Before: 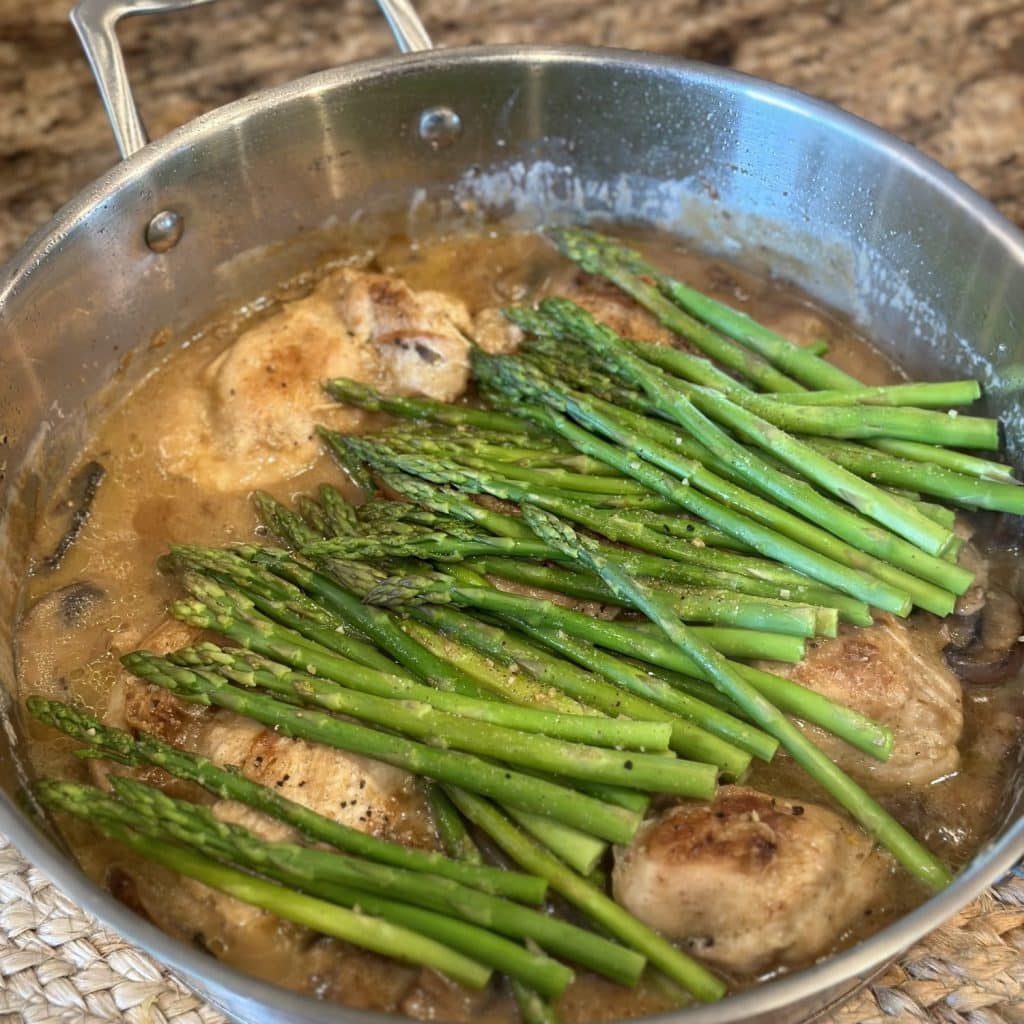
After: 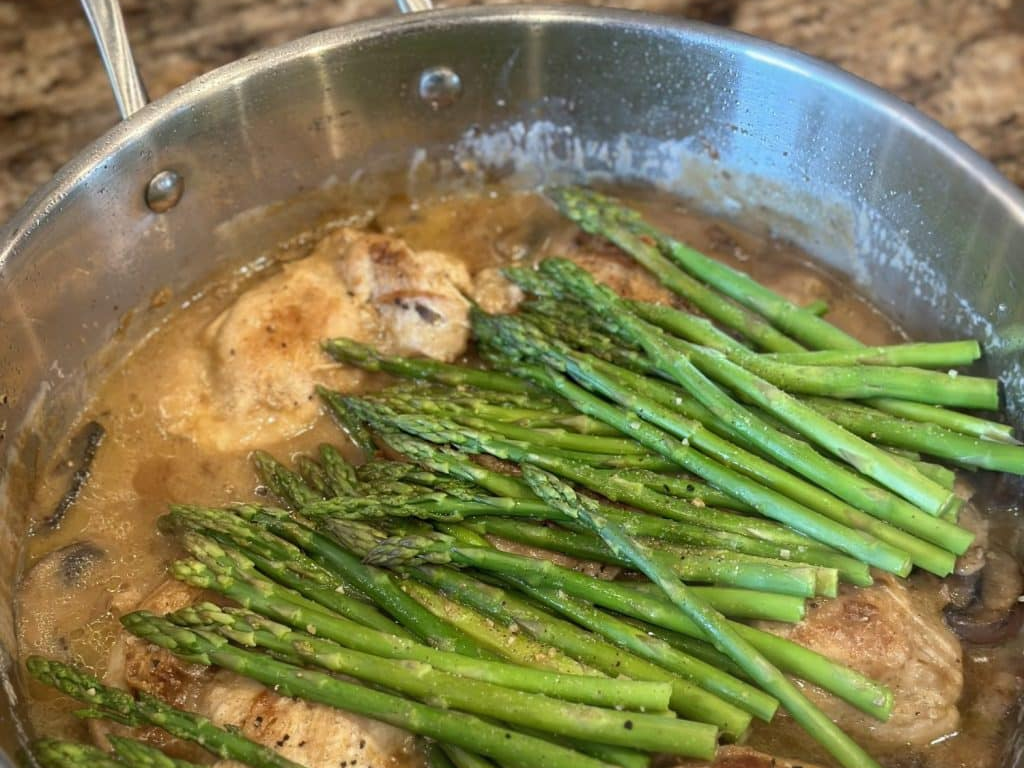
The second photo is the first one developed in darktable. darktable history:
crop: top 3.911%, bottom 21.083%
shadows and highlights: shadows 25.95, highlights -24.62
